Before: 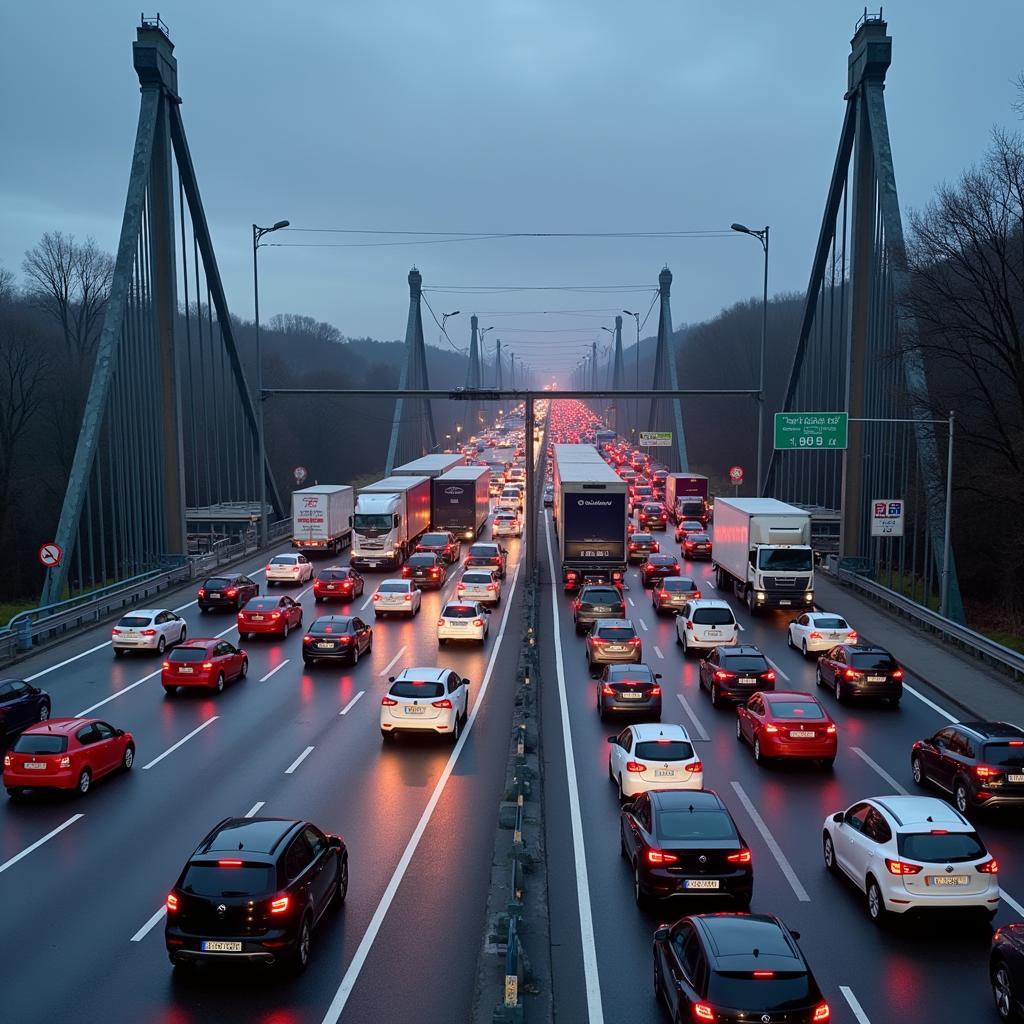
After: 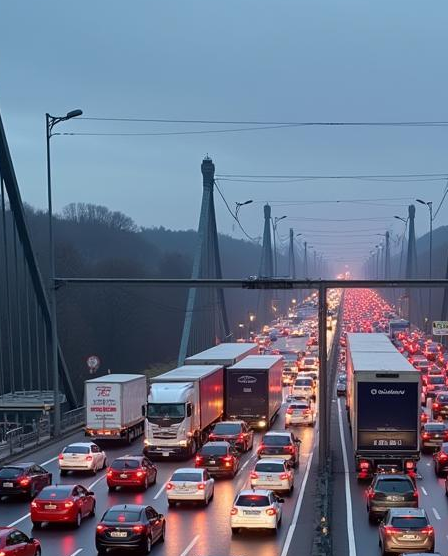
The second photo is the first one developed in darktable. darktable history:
crop: left 20.304%, top 10.85%, right 35.855%, bottom 34.82%
